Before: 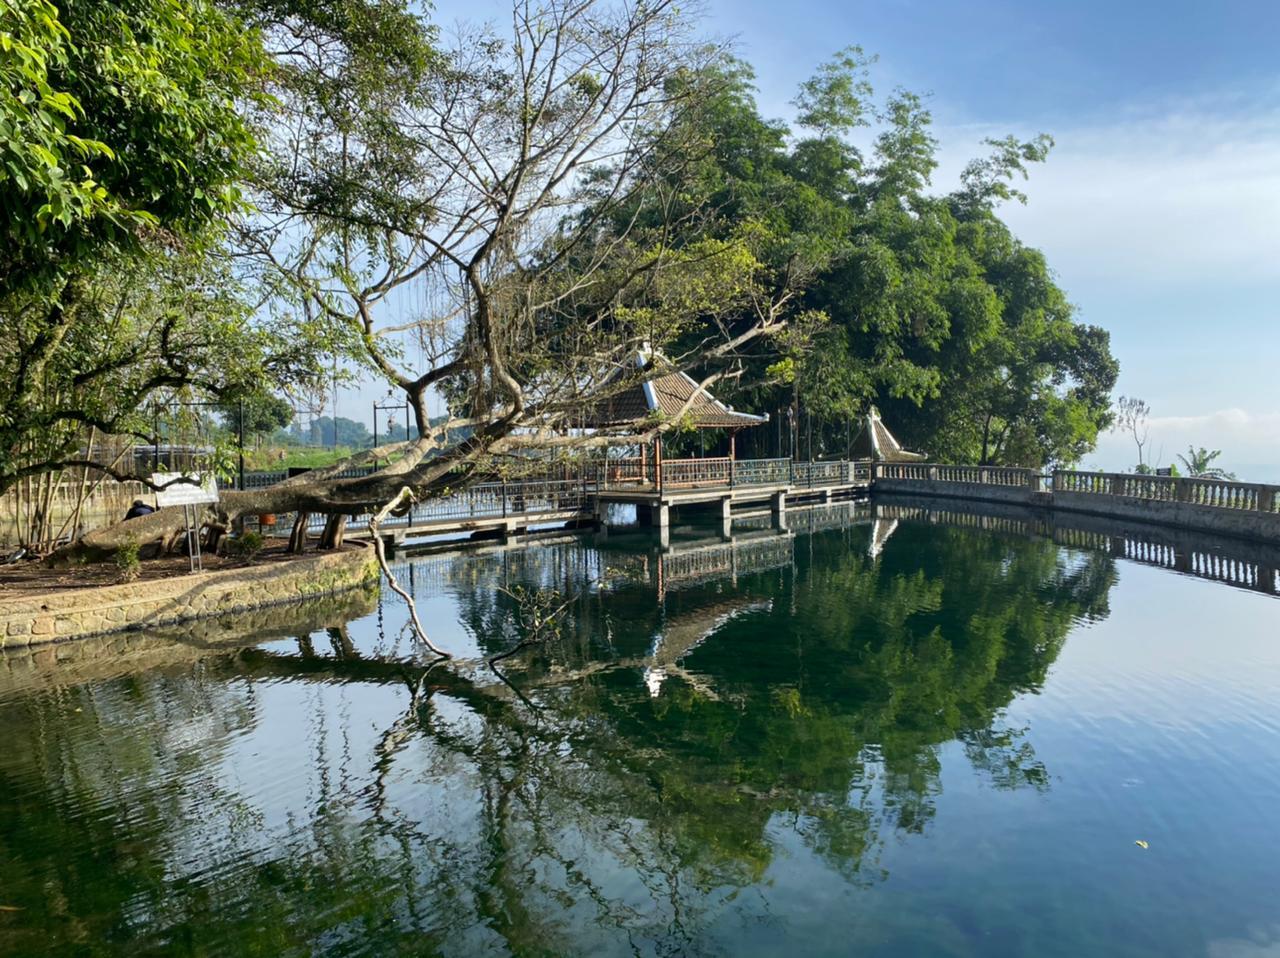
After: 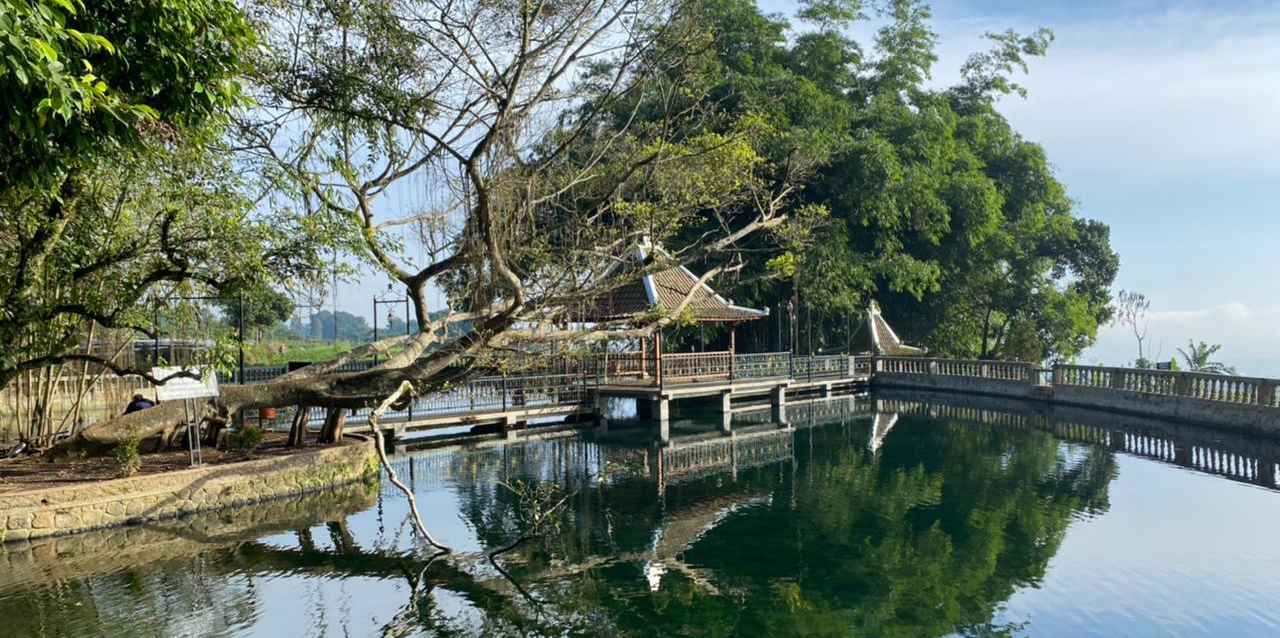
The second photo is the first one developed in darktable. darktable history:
crop: top 11.134%, bottom 22.223%
